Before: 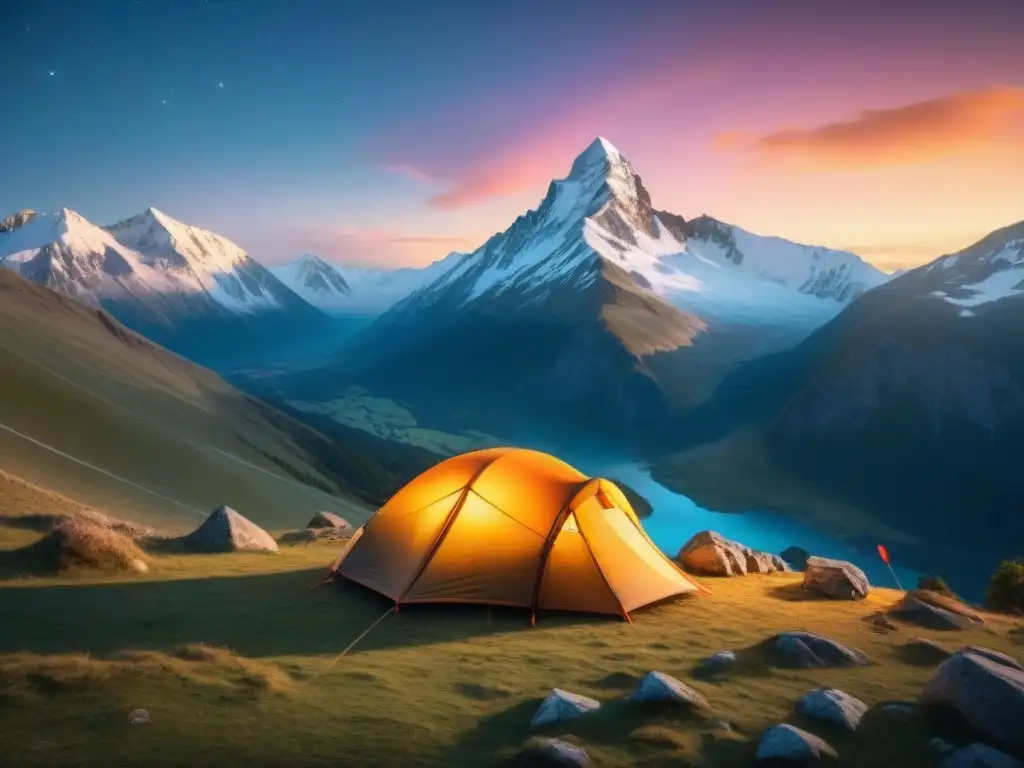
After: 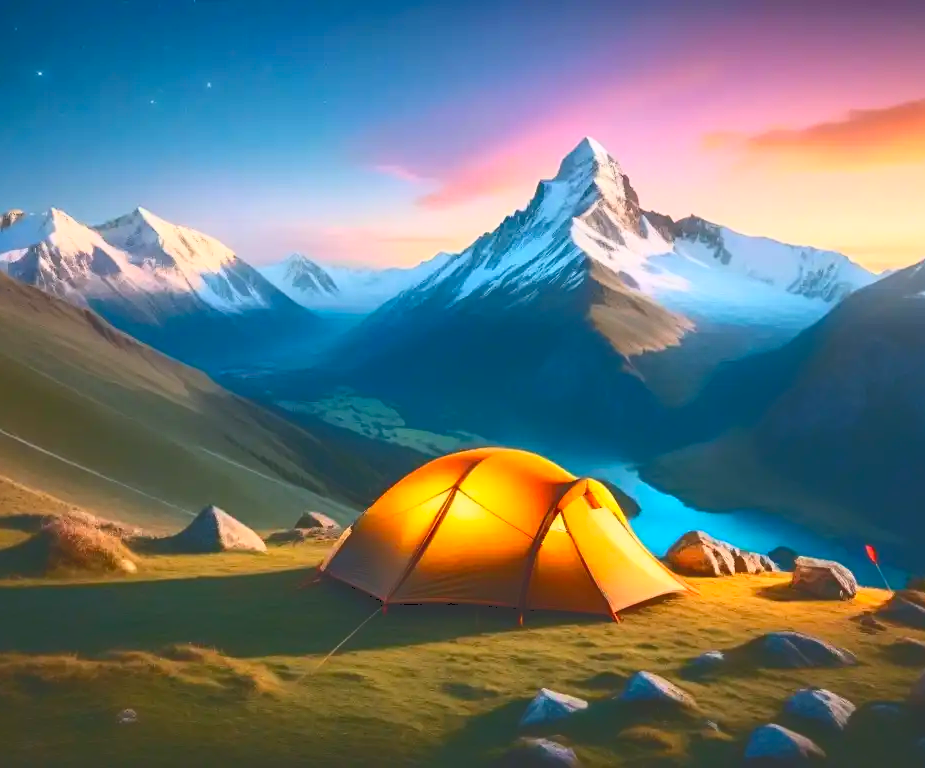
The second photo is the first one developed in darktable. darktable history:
crop and rotate: left 1.197%, right 8.426%
sharpen: amount 0.207
tone curve: curves: ch0 [(0, 0) (0.003, 0.203) (0.011, 0.203) (0.025, 0.21) (0.044, 0.22) (0.069, 0.231) (0.1, 0.243) (0.136, 0.255) (0.177, 0.277) (0.224, 0.305) (0.277, 0.346) (0.335, 0.412) (0.399, 0.492) (0.468, 0.571) (0.543, 0.658) (0.623, 0.75) (0.709, 0.837) (0.801, 0.905) (0.898, 0.955) (1, 1)], color space Lab, independent channels, preserve colors none
contrast brightness saturation: brightness -0.028, saturation 0.338
